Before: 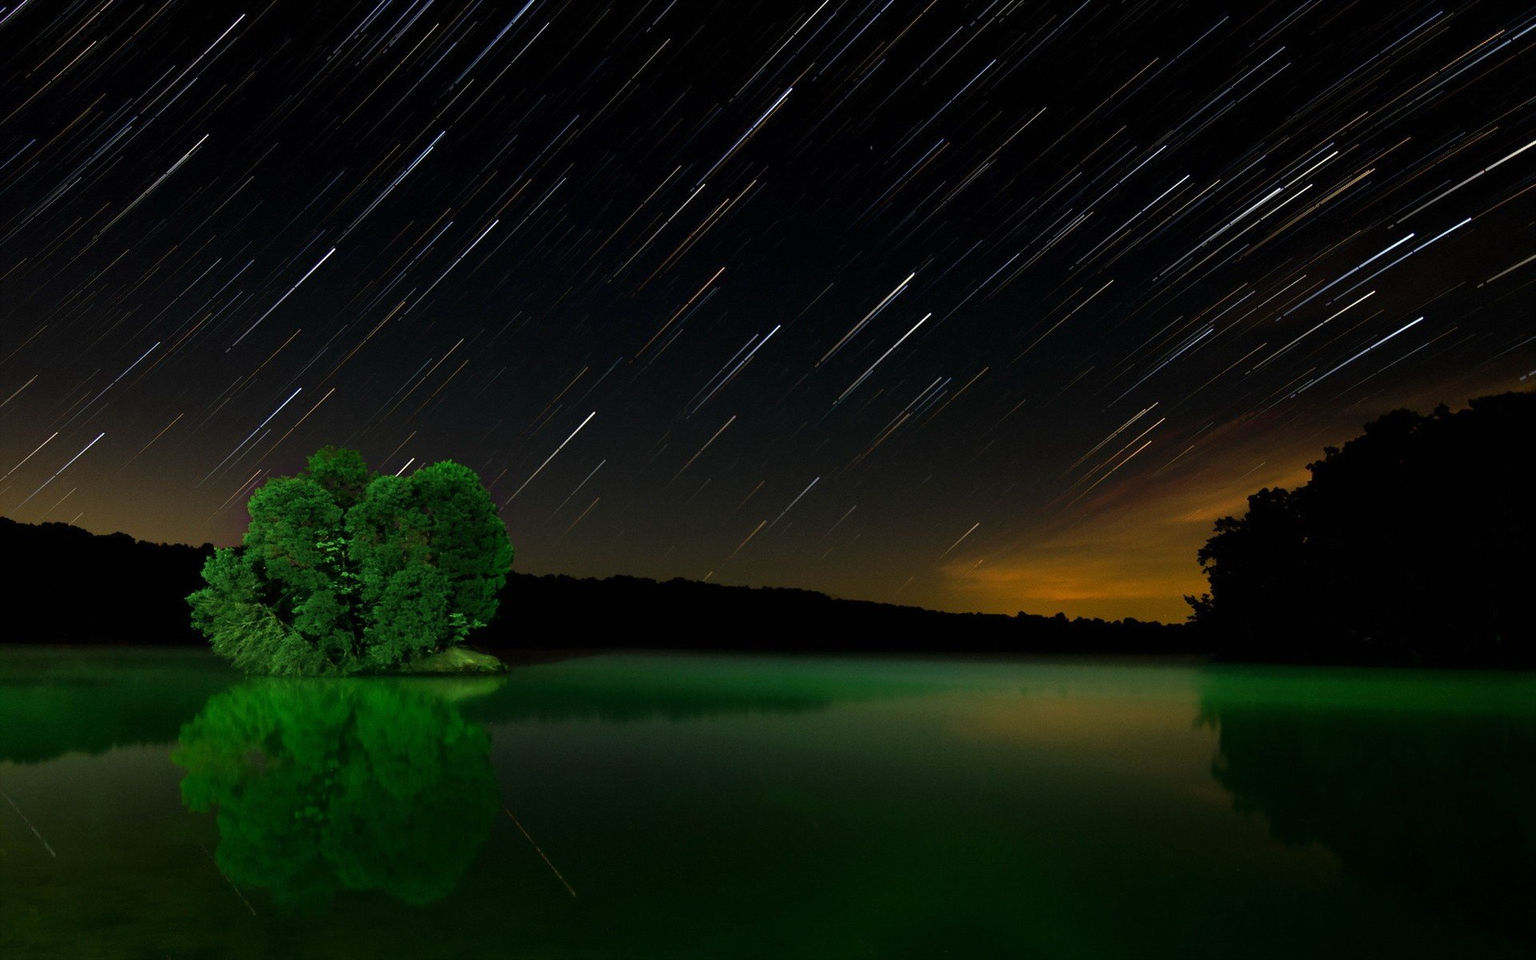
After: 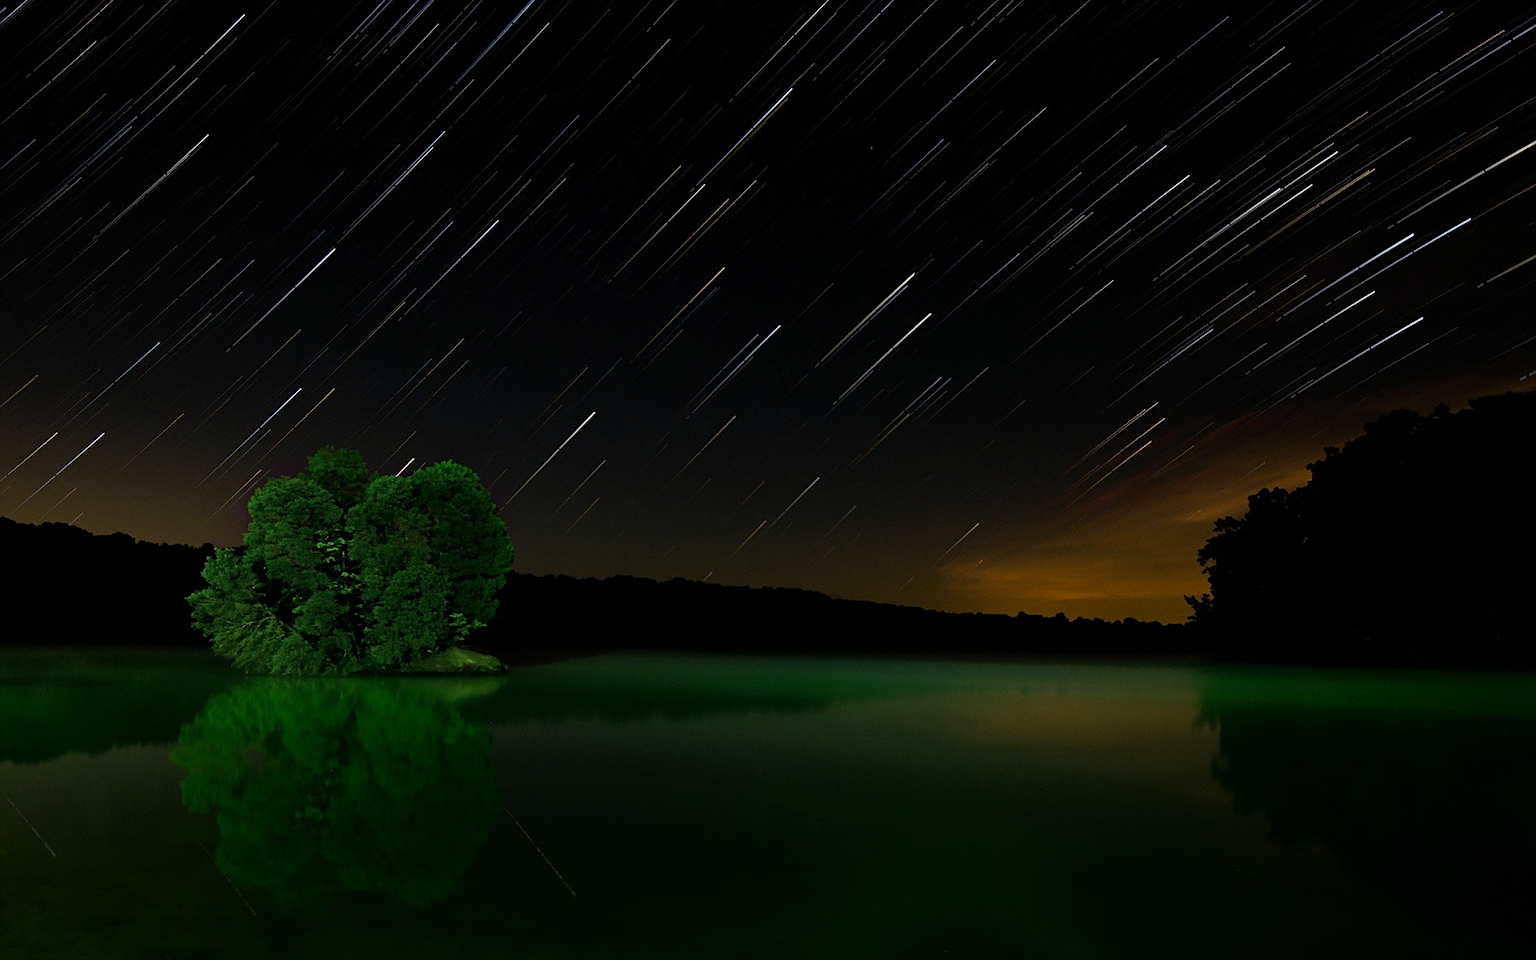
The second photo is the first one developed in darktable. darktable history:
exposure: exposure -0.945 EV, compensate highlight preservation false
sharpen: on, module defaults
